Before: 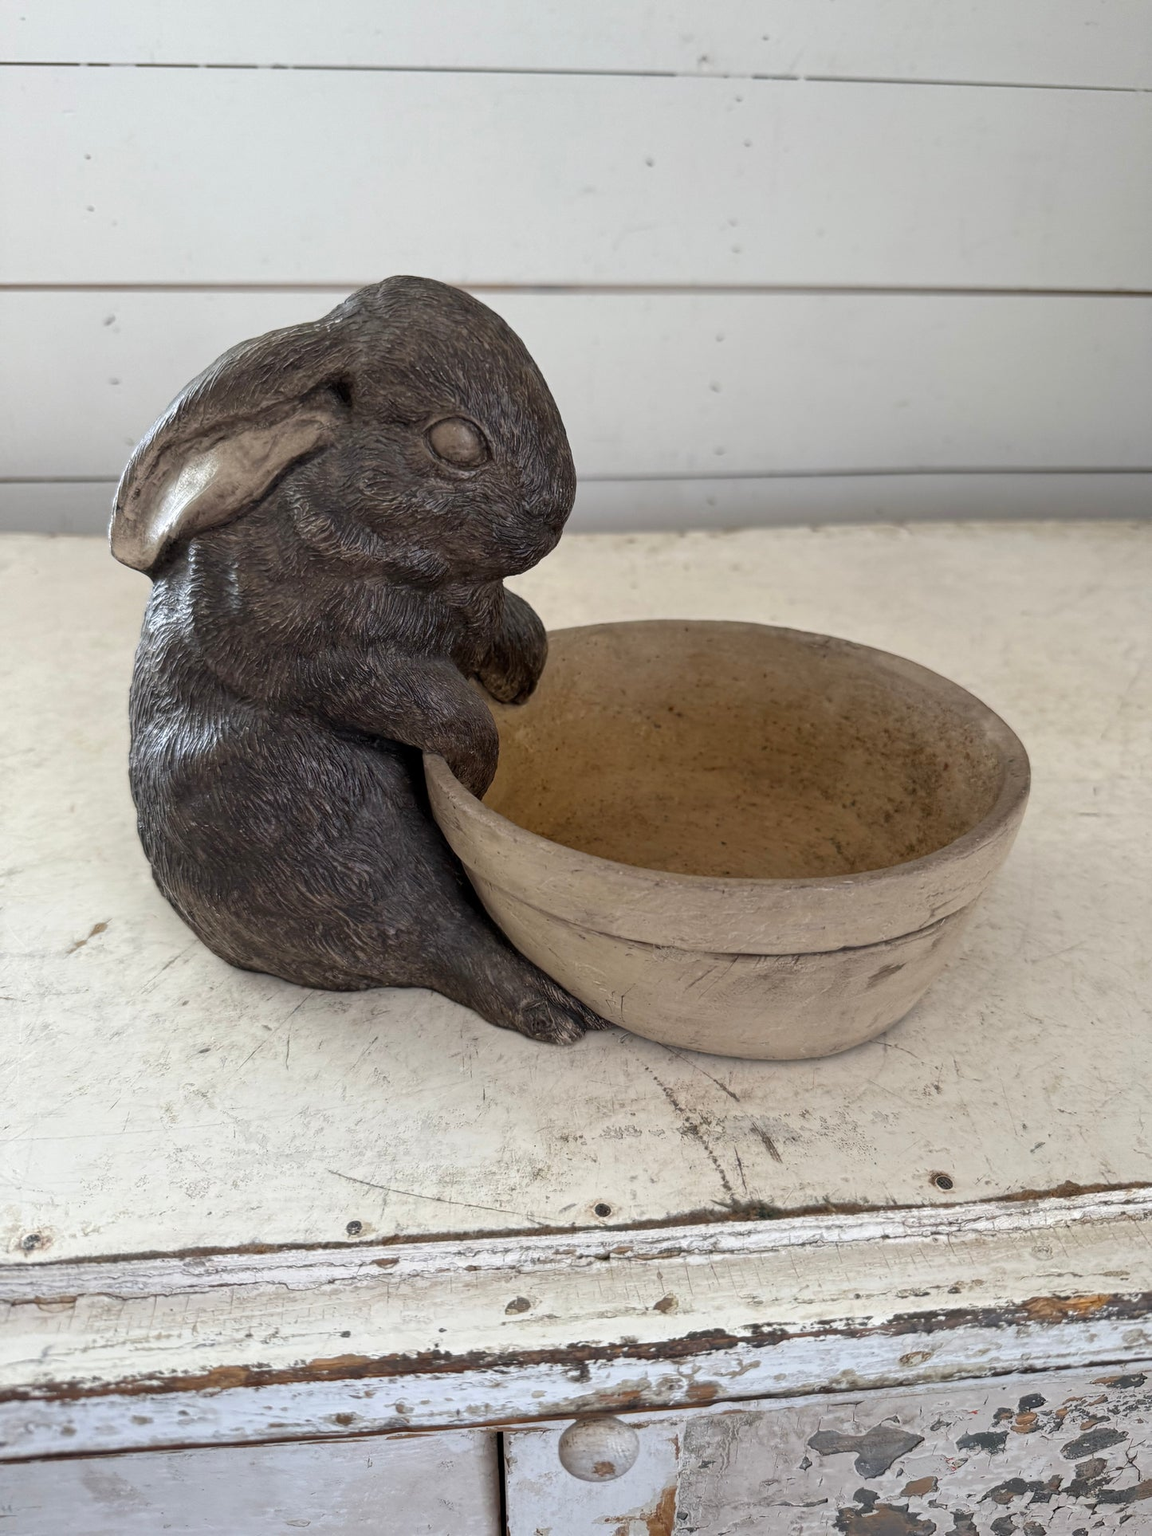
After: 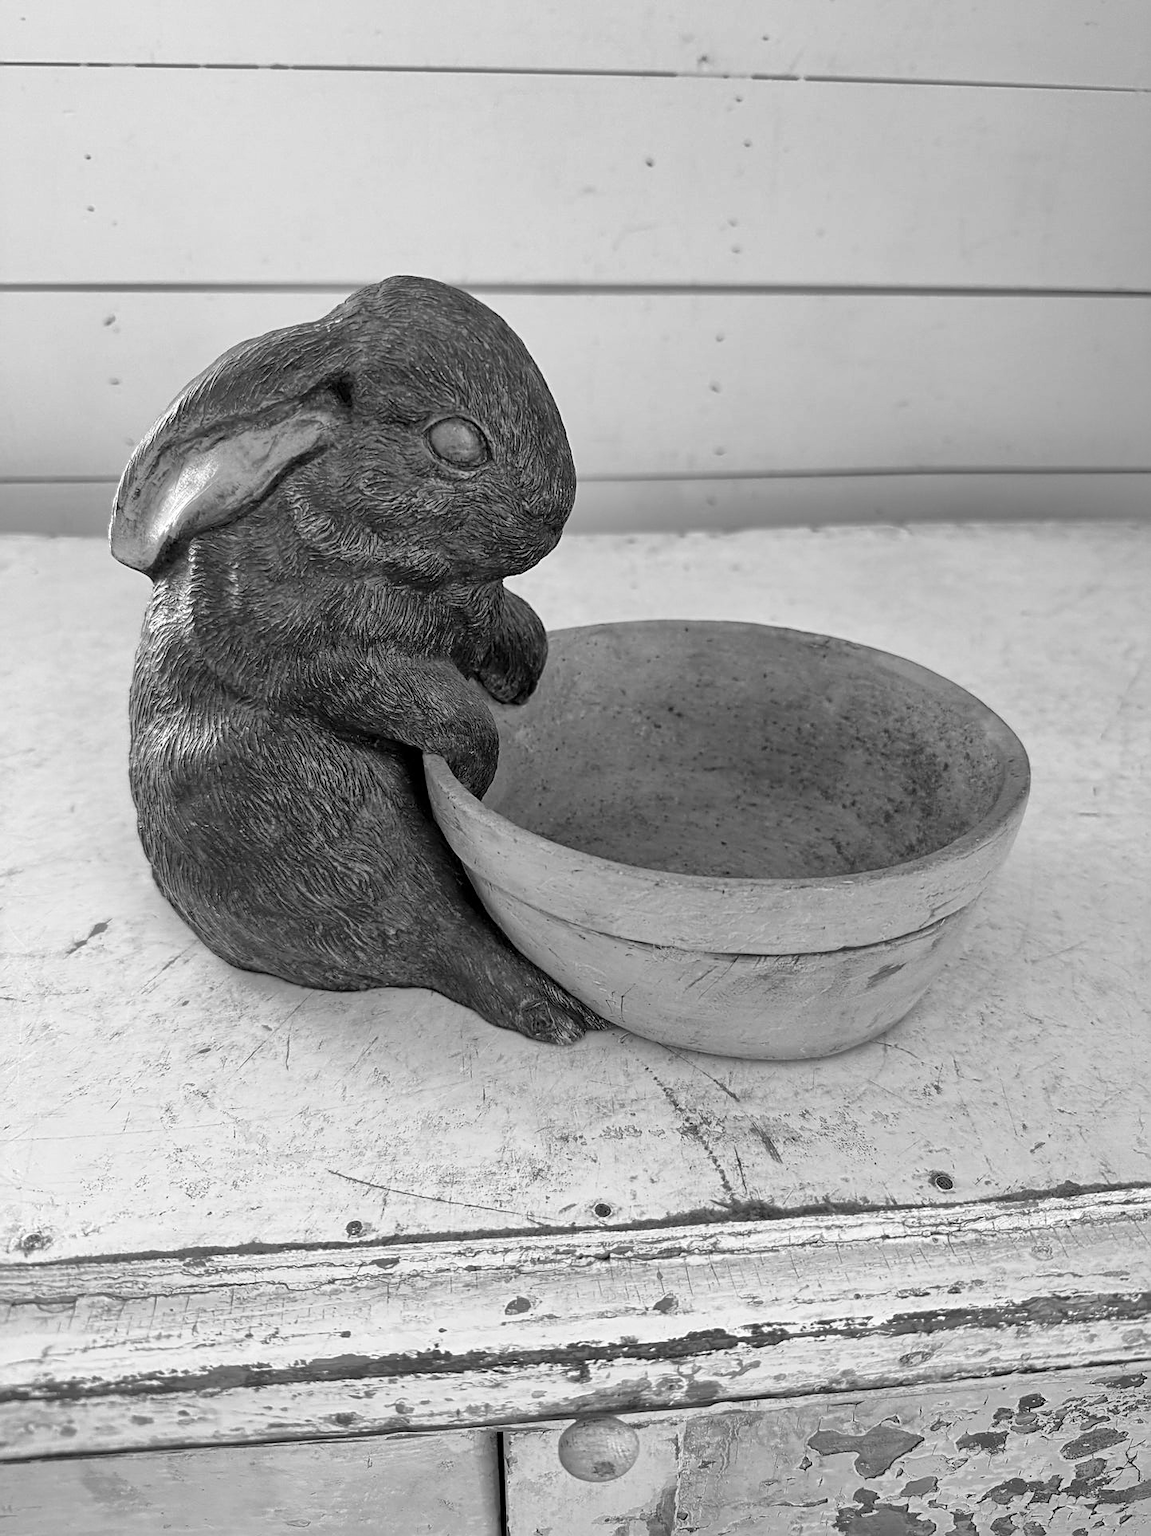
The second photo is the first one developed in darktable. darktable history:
contrast brightness saturation: saturation -0.997
sharpen: on, module defaults
shadows and highlights: shadows 61.03, highlights -59.69
base curve: curves: ch0 [(0, 0) (0.032, 0.025) (0.121, 0.166) (0.206, 0.329) (0.605, 0.79) (1, 1)], preserve colors none
color balance rgb: perceptual saturation grading › global saturation 15.536%, perceptual saturation grading › highlights -19.377%, perceptual saturation grading › shadows 20.123%, global vibrance 20%
